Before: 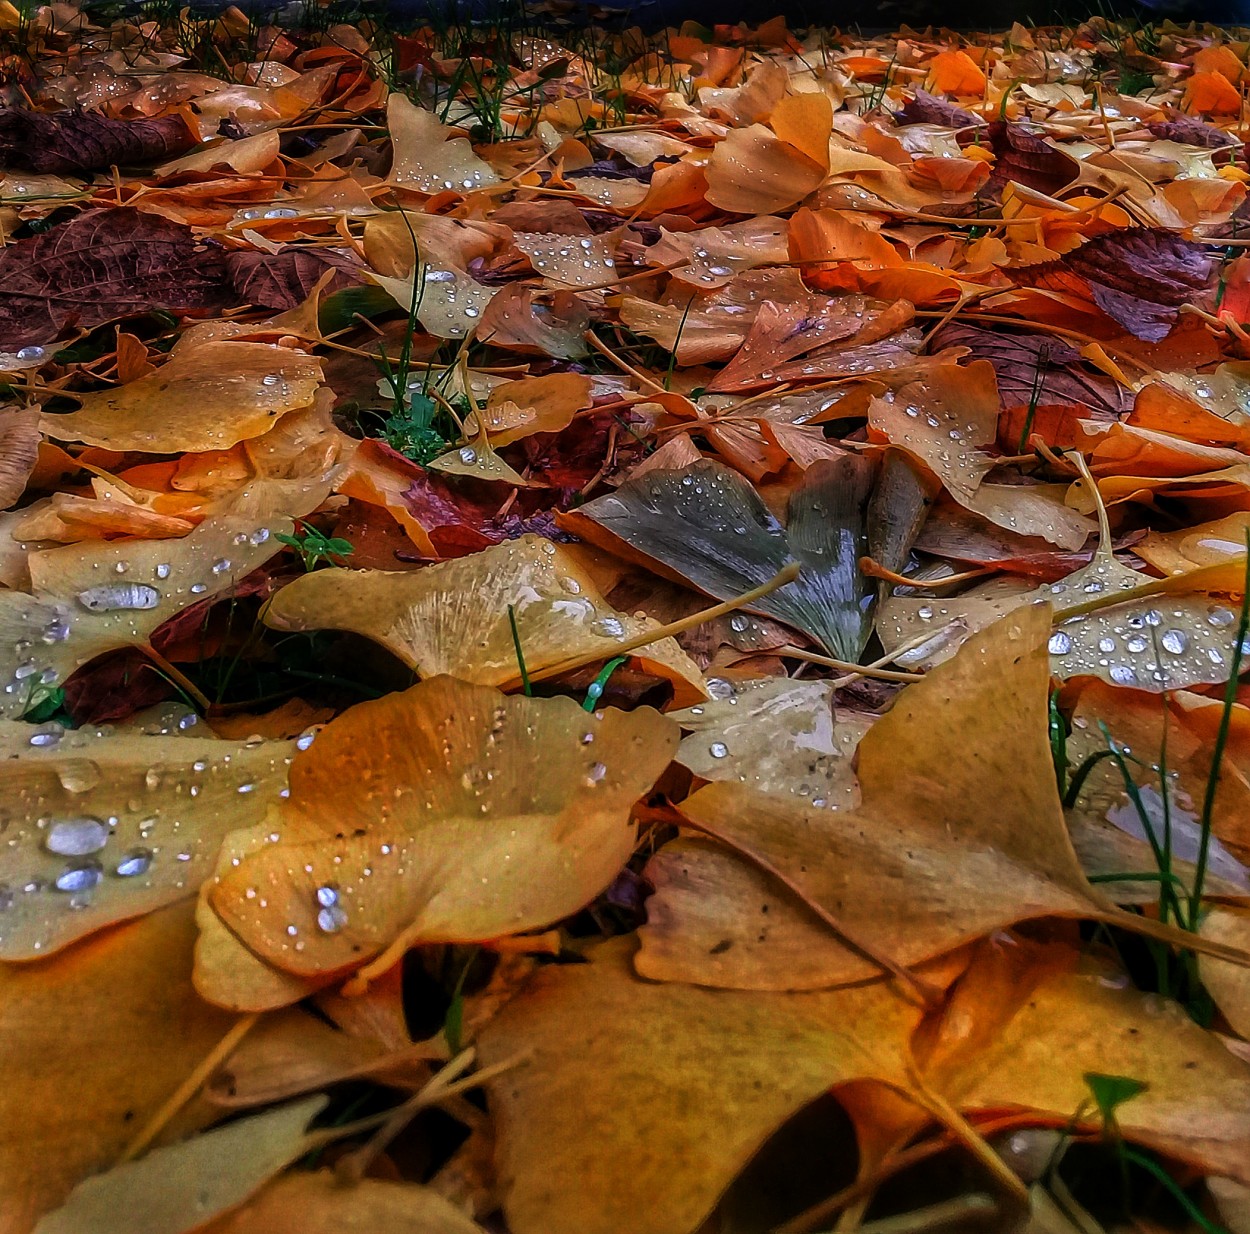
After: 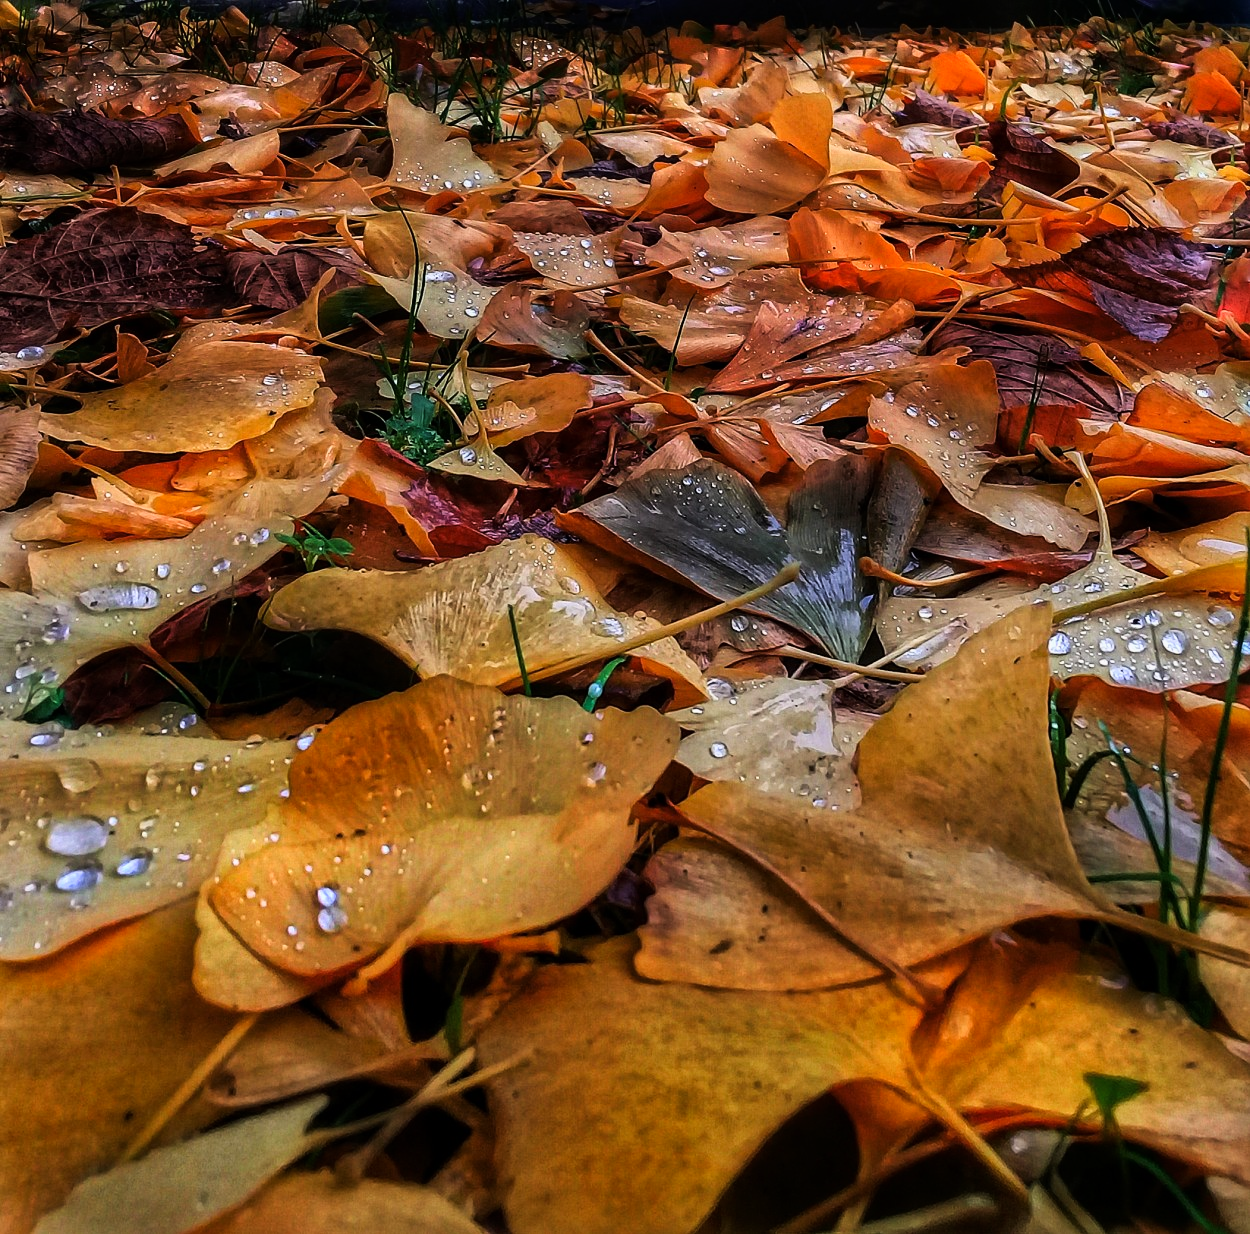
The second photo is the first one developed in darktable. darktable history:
tone curve: curves: ch0 [(0, 0) (0.071, 0.047) (0.266, 0.26) (0.491, 0.552) (0.753, 0.818) (1, 0.983)]; ch1 [(0, 0) (0.346, 0.307) (0.408, 0.369) (0.463, 0.443) (0.482, 0.493) (0.502, 0.5) (0.517, 0.518) (0.546, 0.587) (0.588, 0.643) (0.651, 0.709) (1, 1)]; ch2 [(0, 0) (0.346, 0.34) (0.434, 0.46) (0.485, 0.494) (0.5, 0.494) (0.517, 0.503) (0.535, 0.545) (0.583, 0.634) (0.625, 0.686) (1, 1)], color space Lab, linked channels, preserve colors none
